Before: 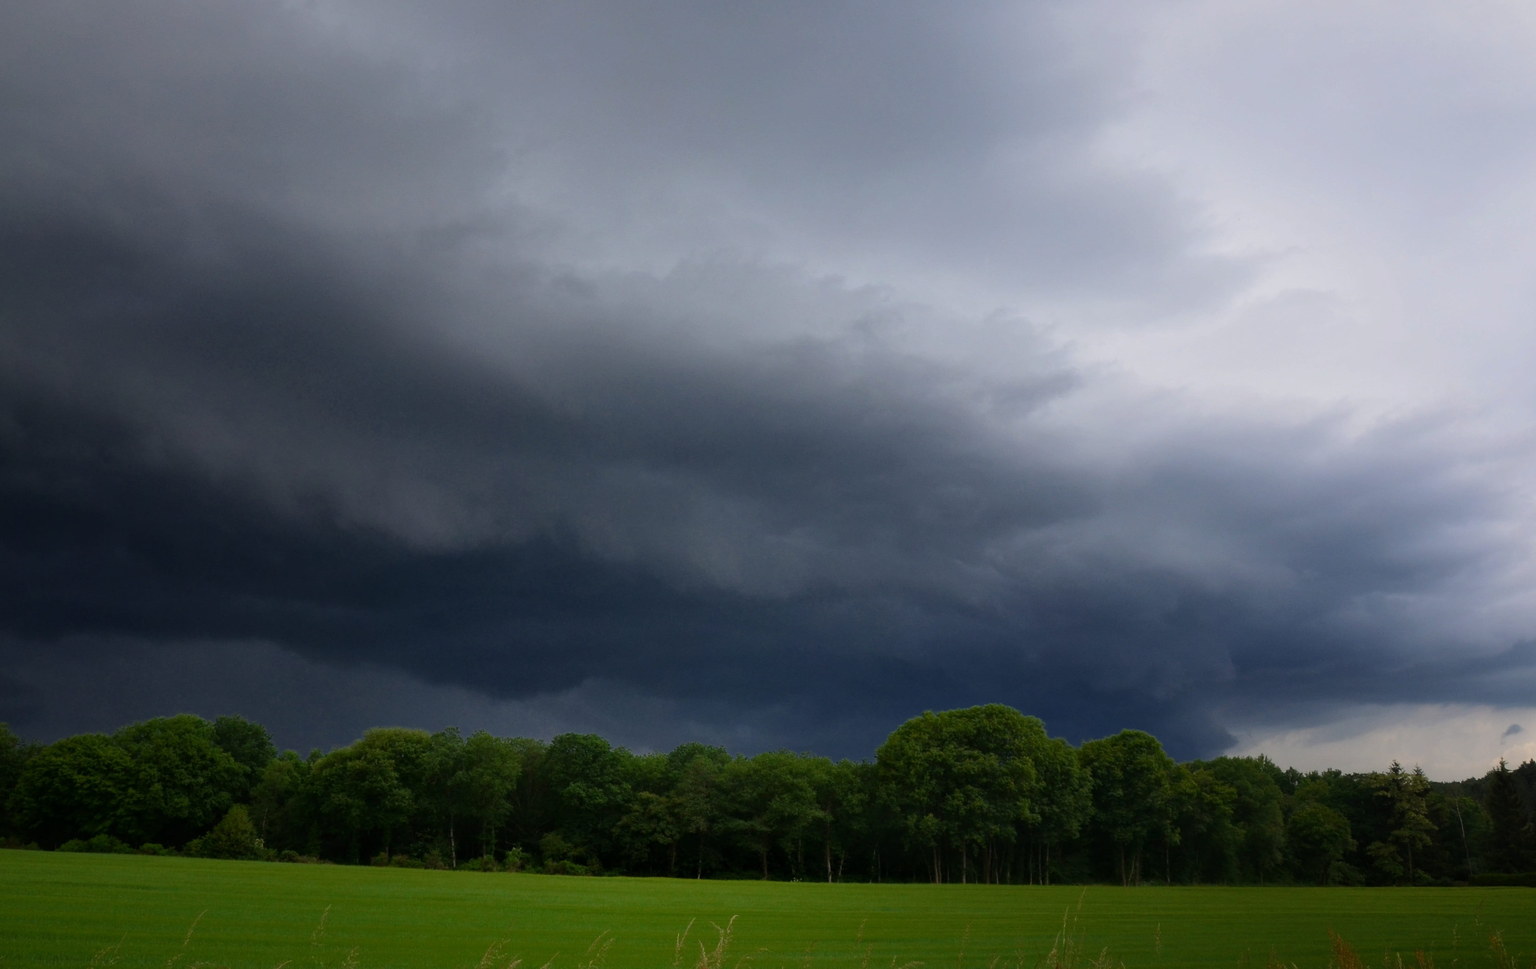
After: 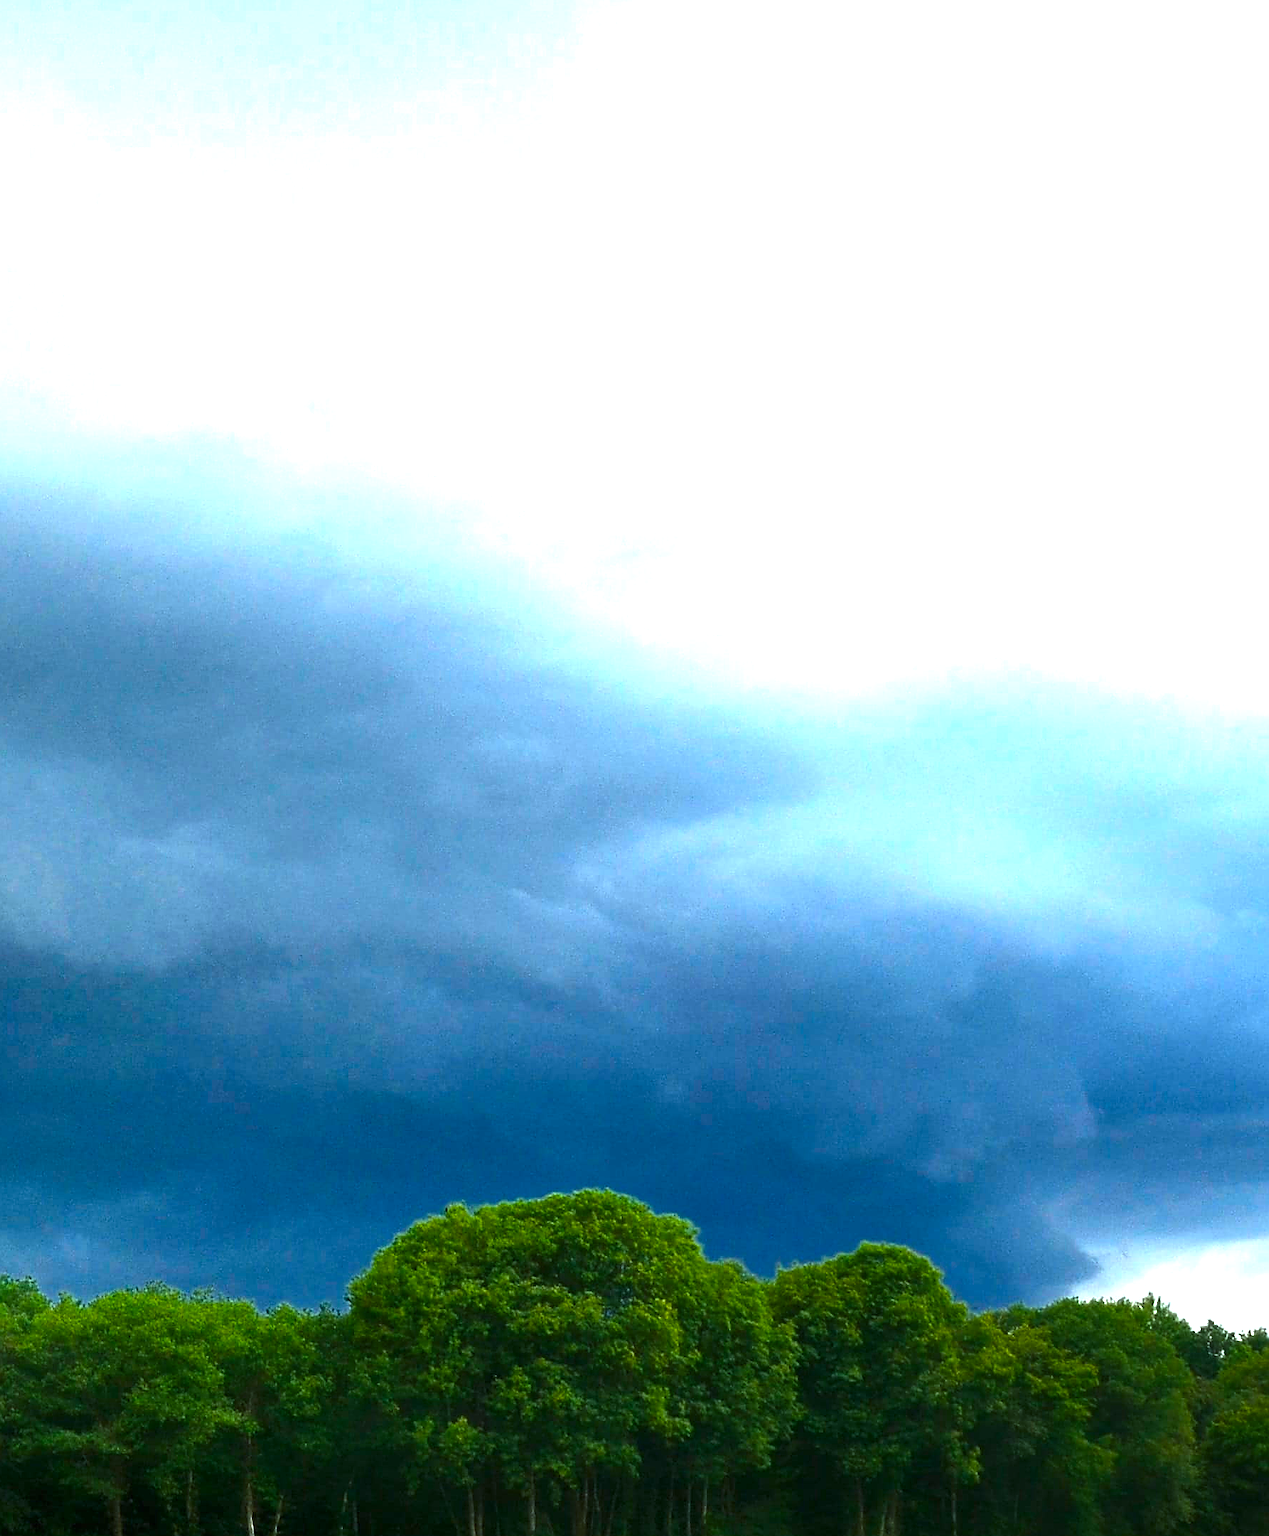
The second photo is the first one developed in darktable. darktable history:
color balance rgb: shadows lift › luminance -7.609%, shadows lift › chroma 2.168%, shadows lift › hue 202.24°, power › hue 325.31°, highlights gain › chroma 0.224%, highlights gain › hue 331.5°, linear chroma grading › global chroma 15.266%, perceptual saturation grading › global saturation 15.158%, perceptual brilliance grading › global brilliance -4.167%, perceptual brilliance grading › highlights 24.999%, perceptual brilliance grading › mid-tones 7.327%, perceptual brilliance grading › shadows -4.778%, global vibrance 20%
color correction: highlights a* -10.34, highlights b* -10.29
sharpen: radius 1.388, amount 1.264, threshold 0.708
crop: left 46.134%, top 13.604%, right 14.064%, bottom 10.085%
exposure: black level correction 0, exposure 1.627 EV, compensate highlight preservation false
